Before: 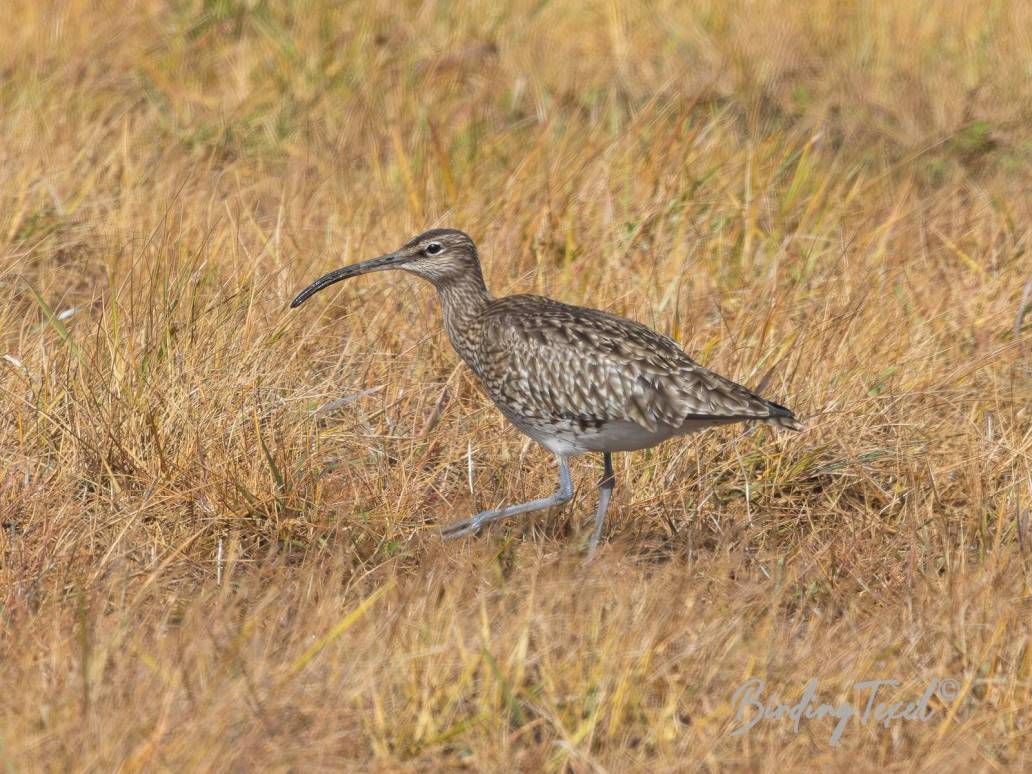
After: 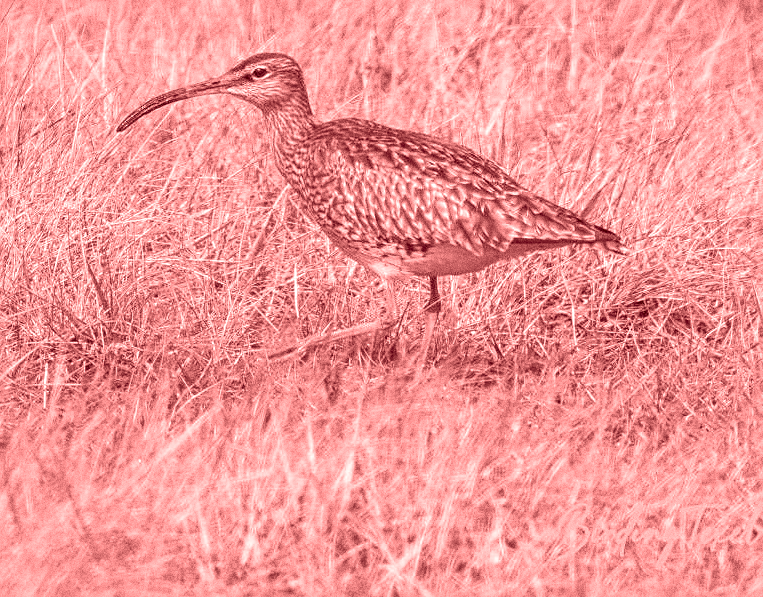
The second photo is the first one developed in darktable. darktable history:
crop: left 16.871%, top 22.857%, right 9.116%
sharpen: on, module defaults
grain: coarseness 0.09 ISO, strength 40%
local contrast: on, module defaults
colorize: saturation 60%, source mix 100%
